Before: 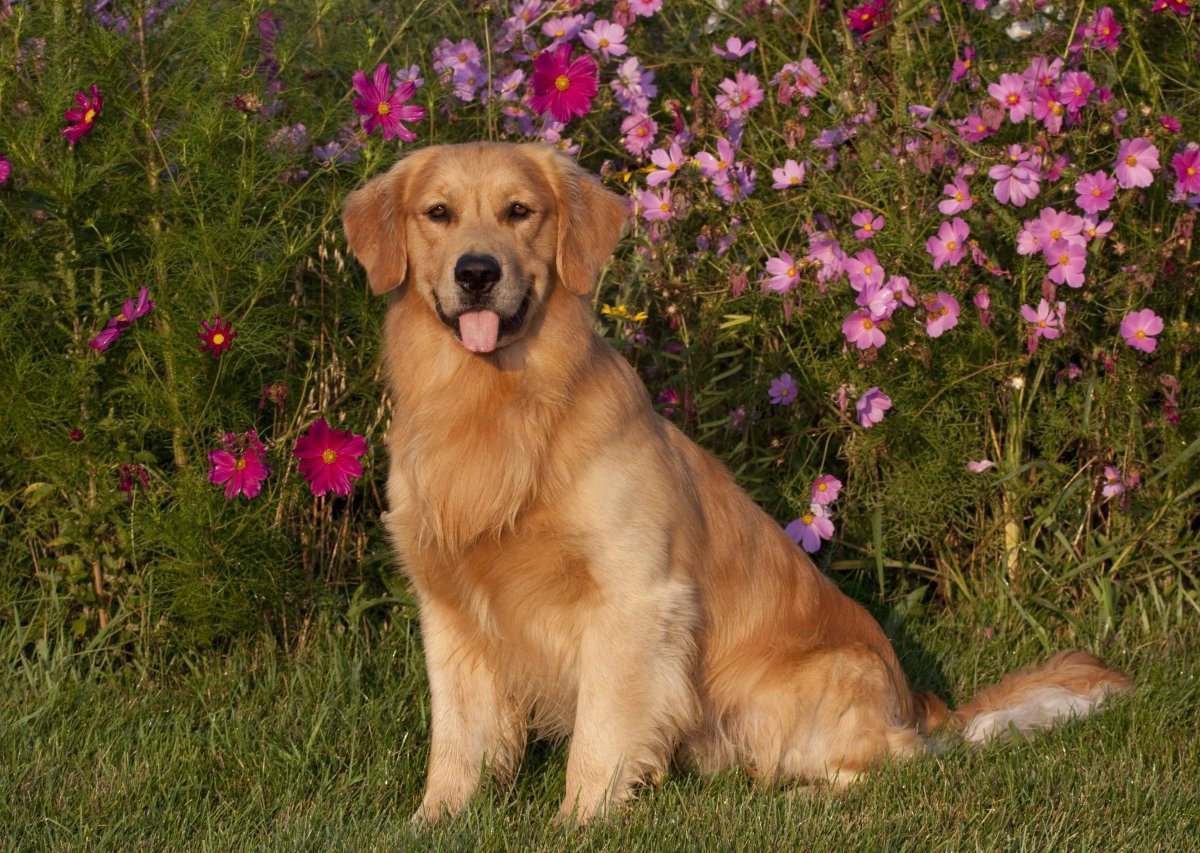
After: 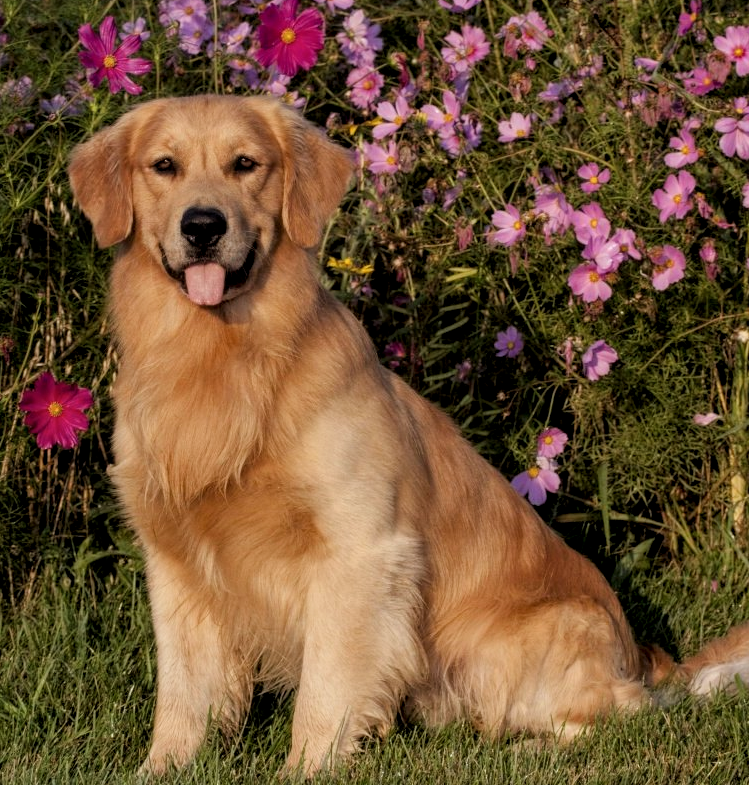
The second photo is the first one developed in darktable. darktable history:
local contrast: detail 130%
crop and rotate: left 22.872%, top 5.627%, right 14.633%, bottom 2.325%
filmic rgb: black relative exposure -5.84 EV, white relative exposure 3.4 EV, hardness 3.65
